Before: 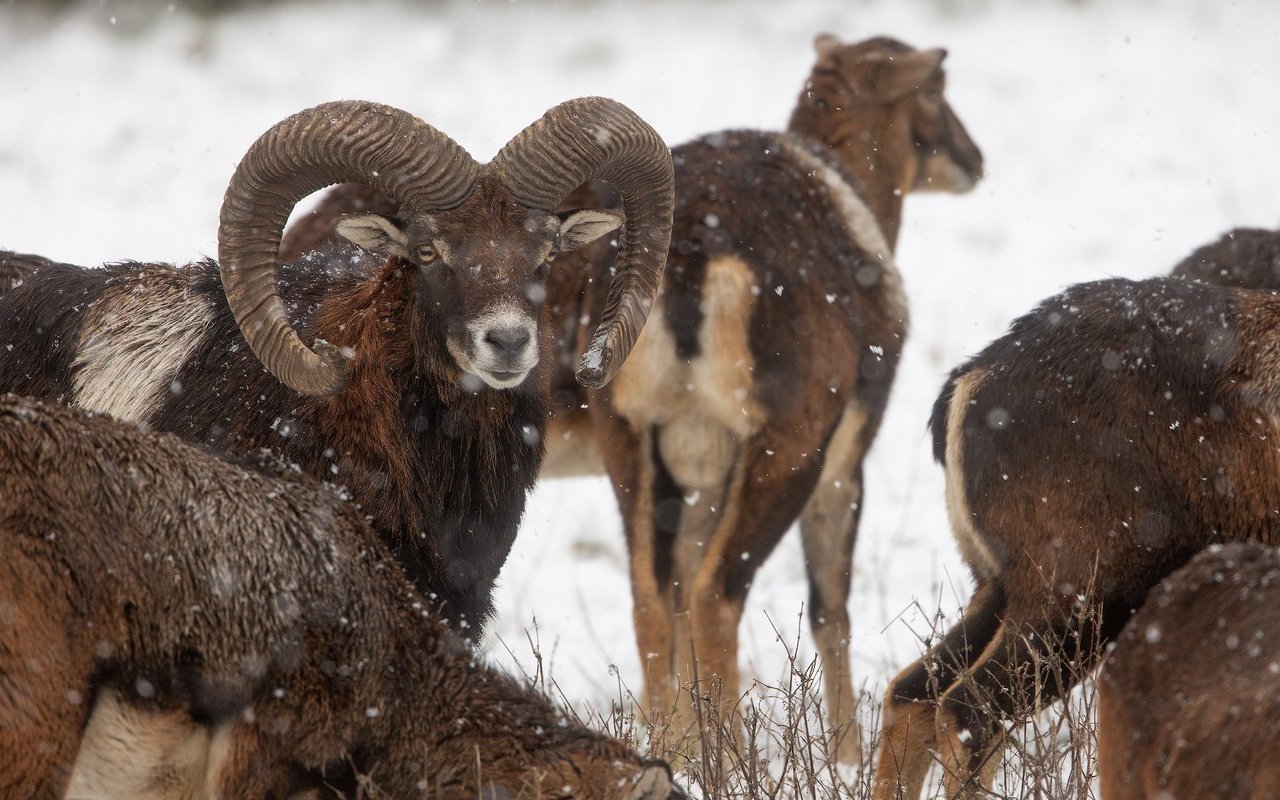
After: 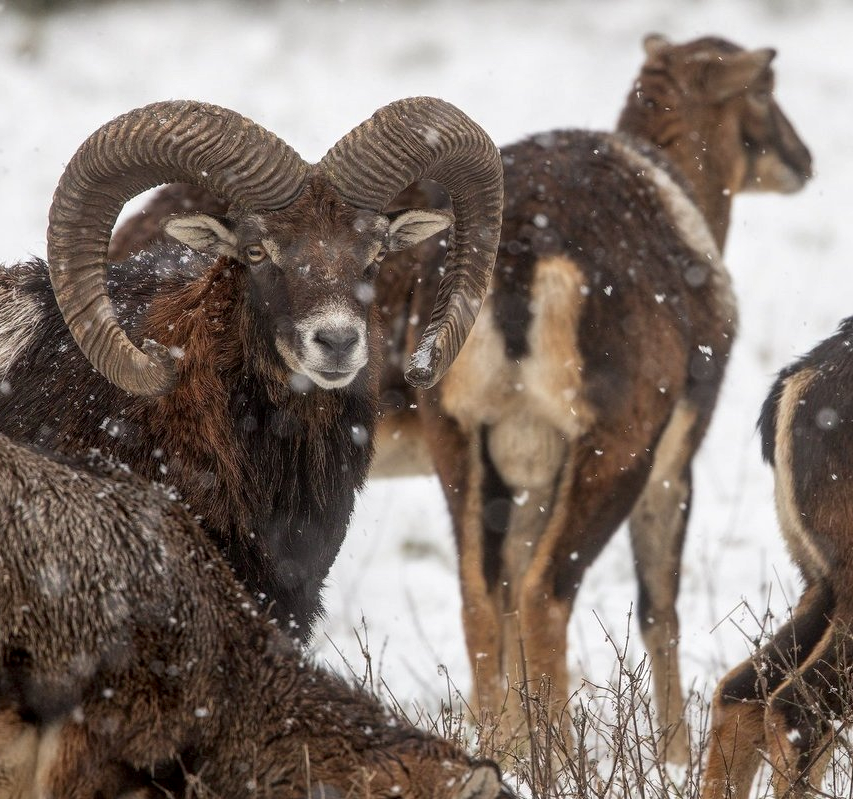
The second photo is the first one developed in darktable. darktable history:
crop and rotate: left 13.409%, right 19.924%
local contrast: on, module defaults
